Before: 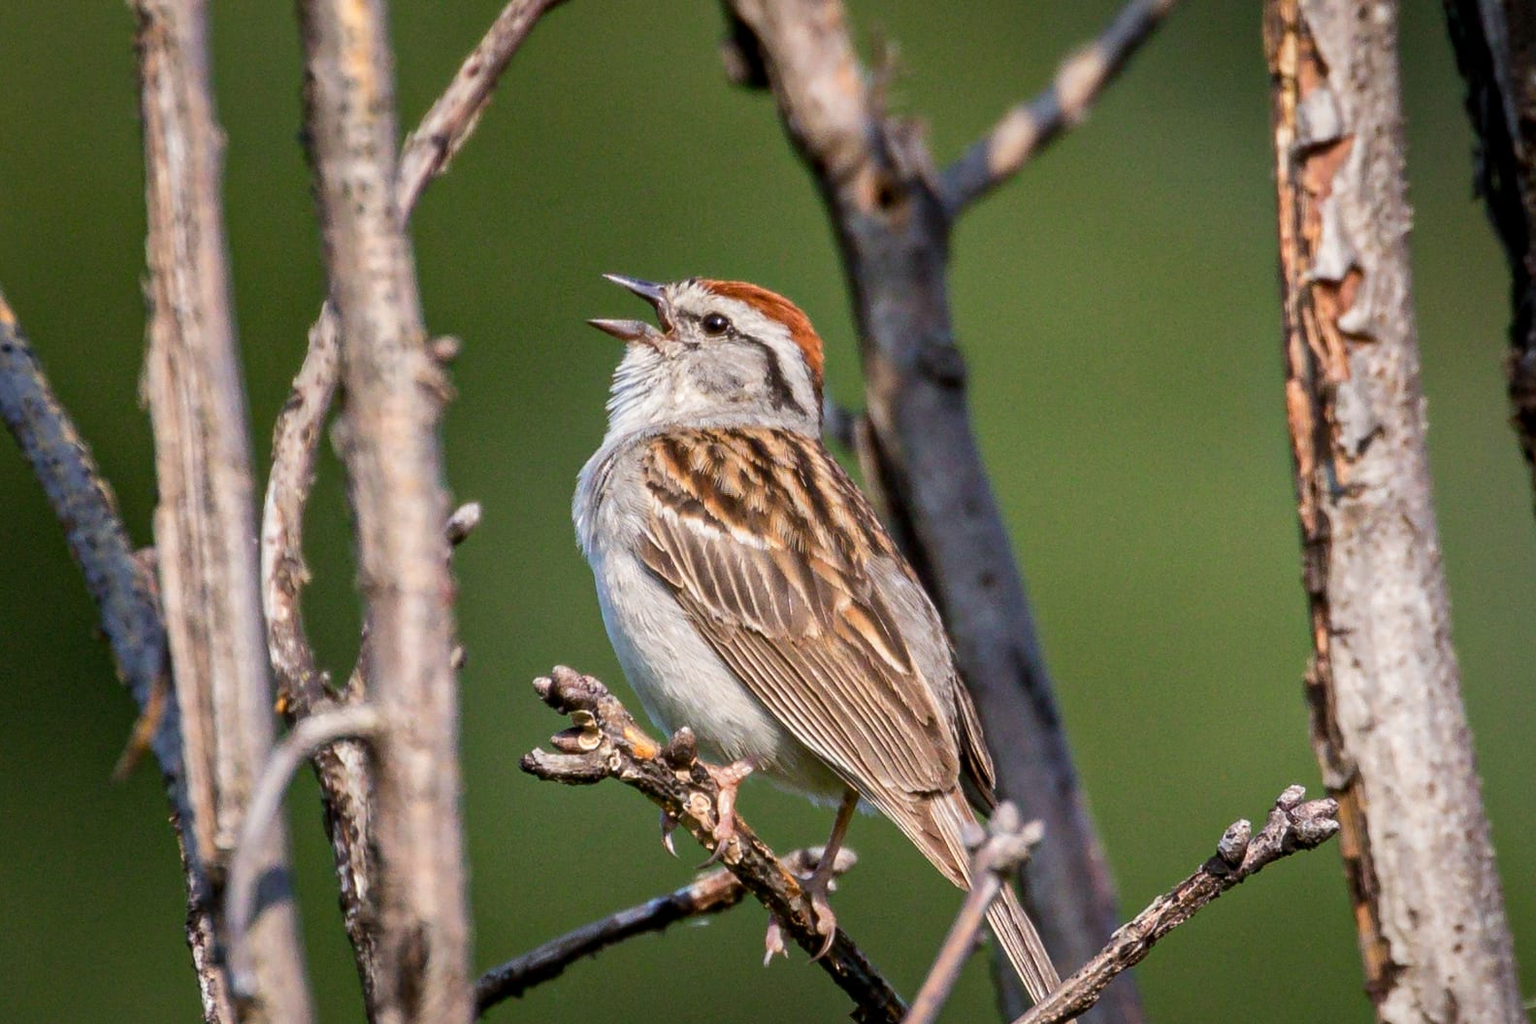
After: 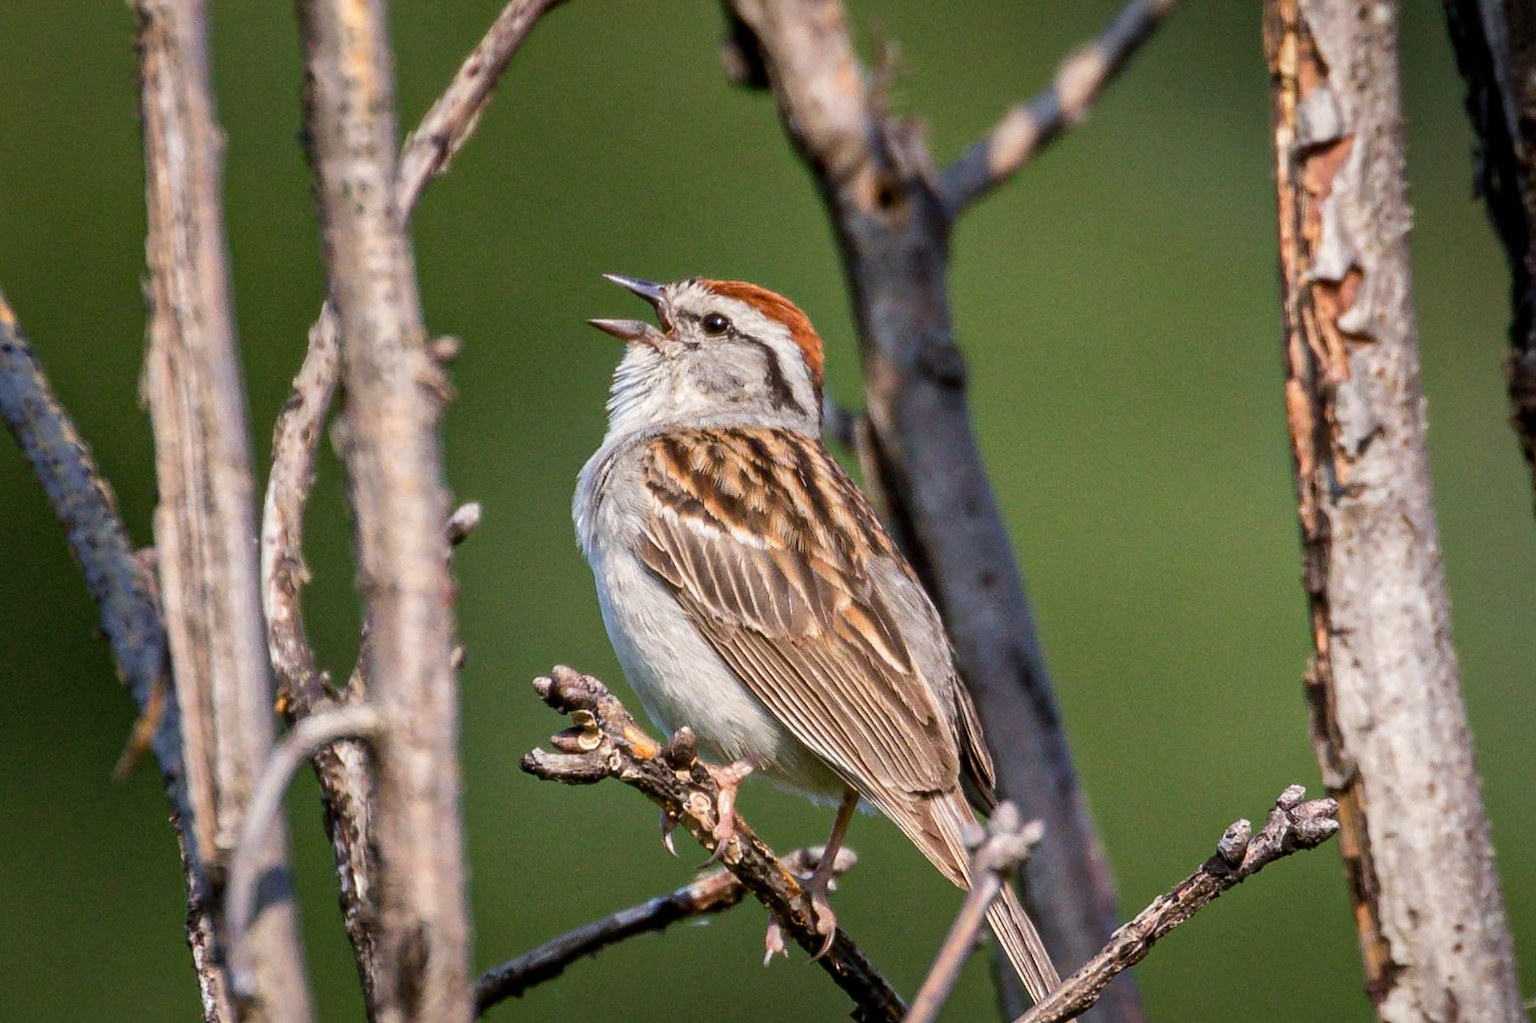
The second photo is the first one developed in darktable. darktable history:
levels: mode automatic, levels [0.044, 0.475, 0.791]
